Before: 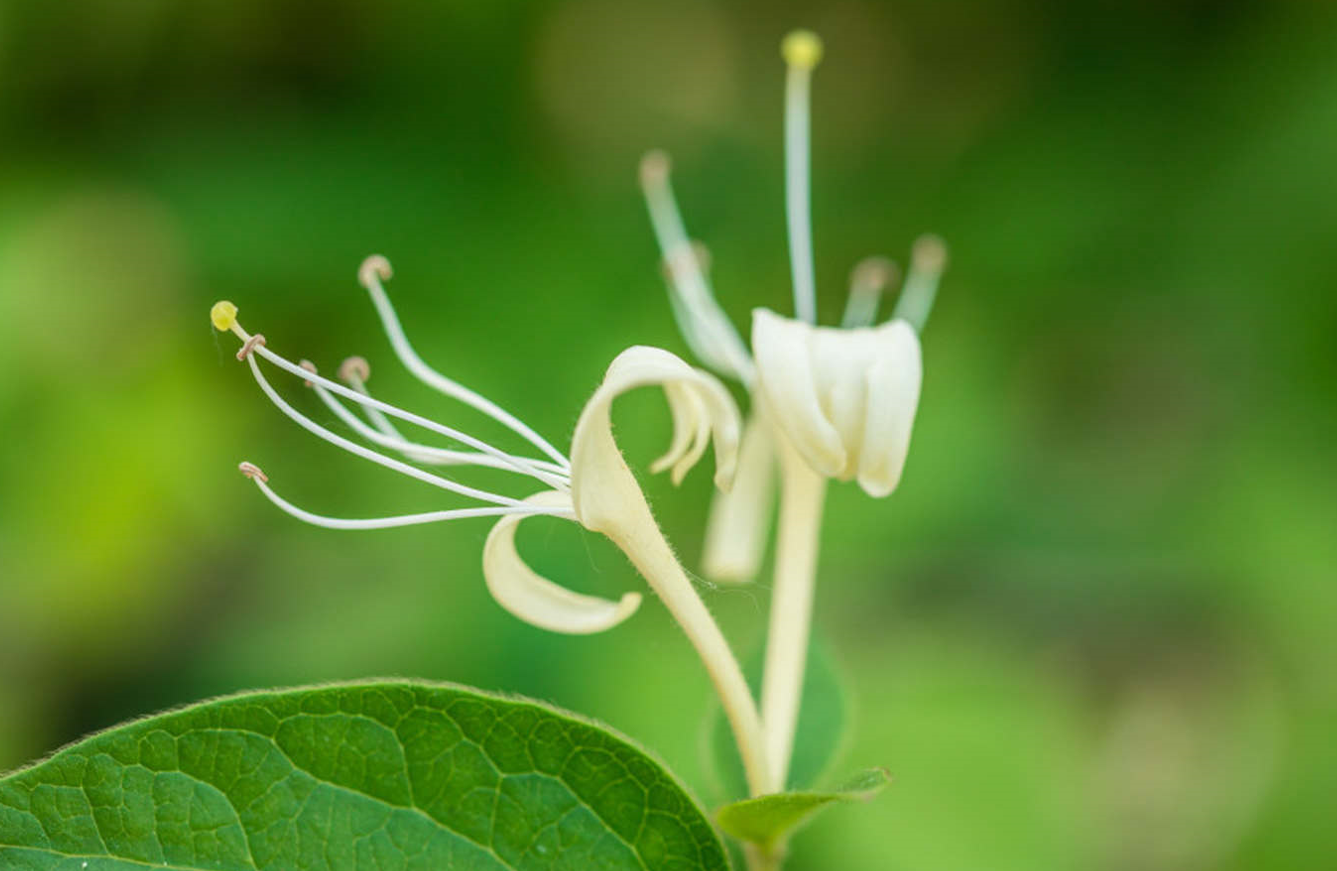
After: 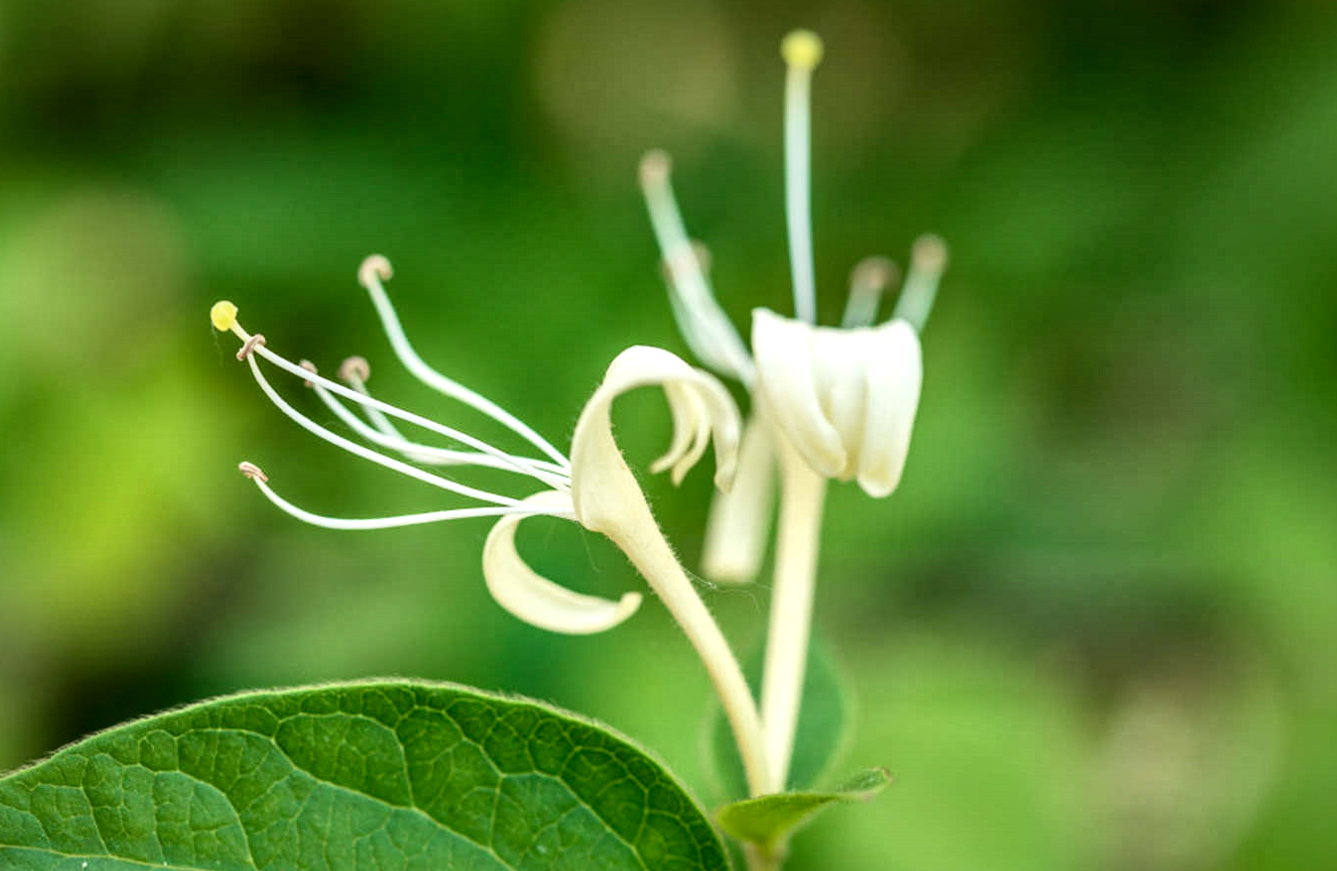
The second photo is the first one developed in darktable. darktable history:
local contrast: mode bilateral grid, contrast 70, coarseness 74, detail 180%, midtone range 0.2
